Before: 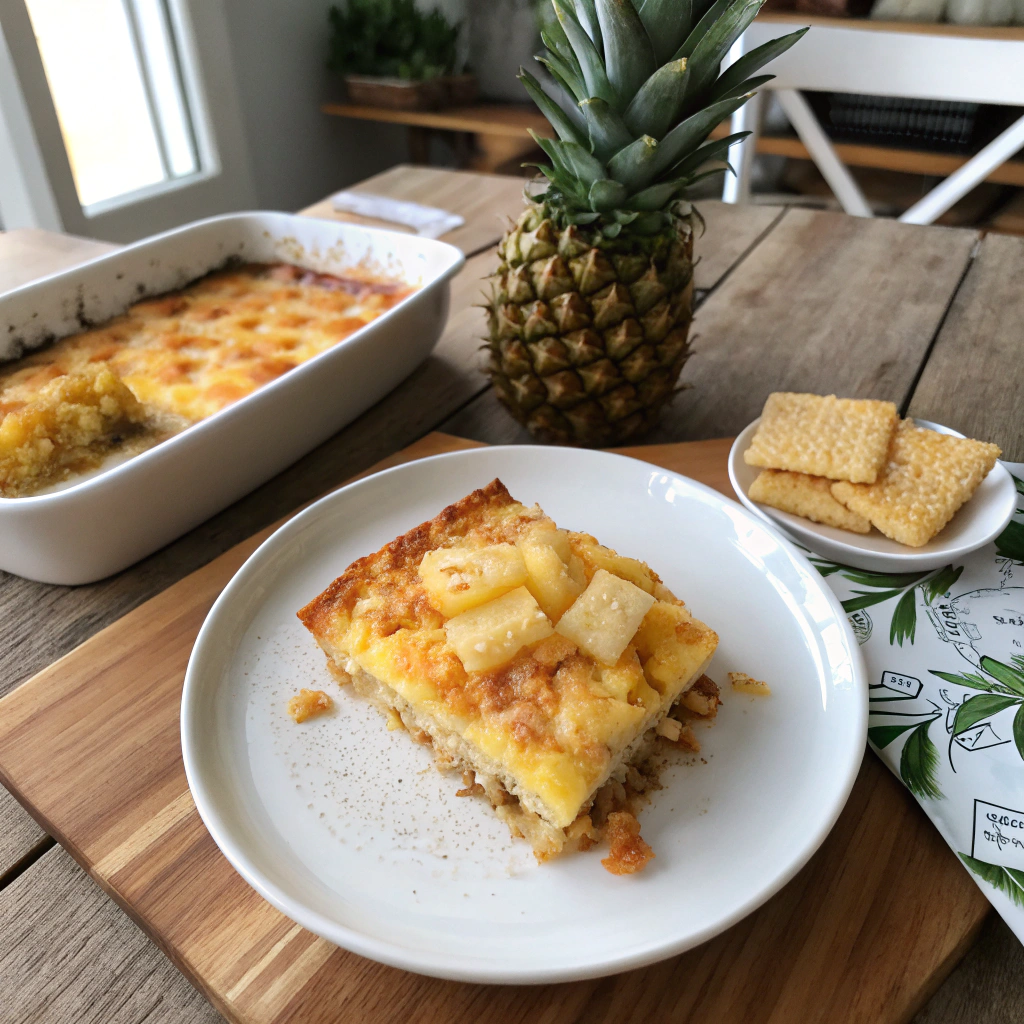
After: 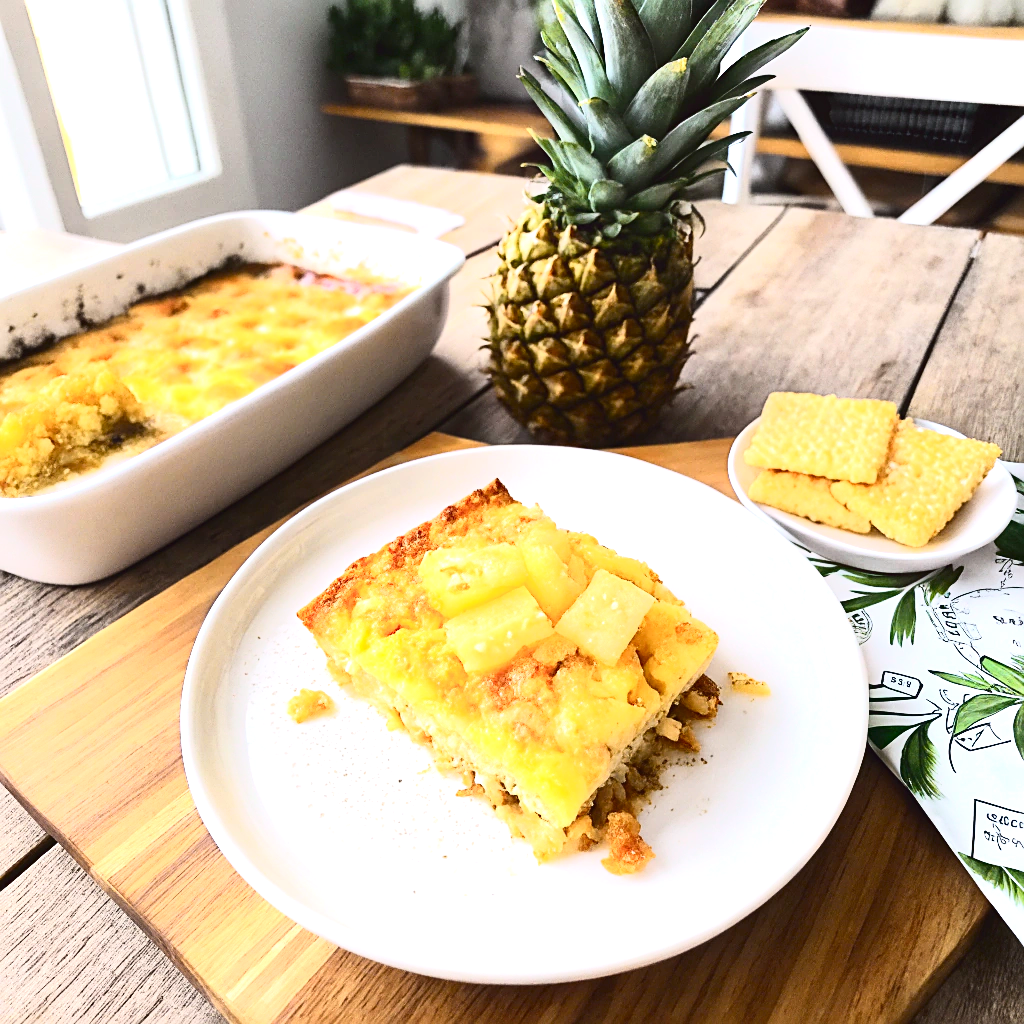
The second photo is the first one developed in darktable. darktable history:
contrast brightness saturation: saturation -0.17
exposure: black level correction 0, exposure 1.3 EV, compensate highlight preservation false
tone curve: curves: ch0 [(0, 0.031) (0.145, 0.106) (0.319, 0.269) (0.495, 0.544) (0.707, 0.833) (0.859, 0.931) (1, 0.967)]; ch1 [(0, 0) (0.279, 0.218) (0.424, 0.411) (0.495, 0.504) (0.538, 0.55) (0.578, 0.595) (0.707, 0.778) (1, 1)]; ch2 [(0, 0) (0.125, 0.089) (0.353, 0.329) (0.436, 0.432) (0.552, 0.554) (0.615, 0.674) (1, 1)], color space Lab, independent channels, preserve colors none
sharpen: on, module defaults
